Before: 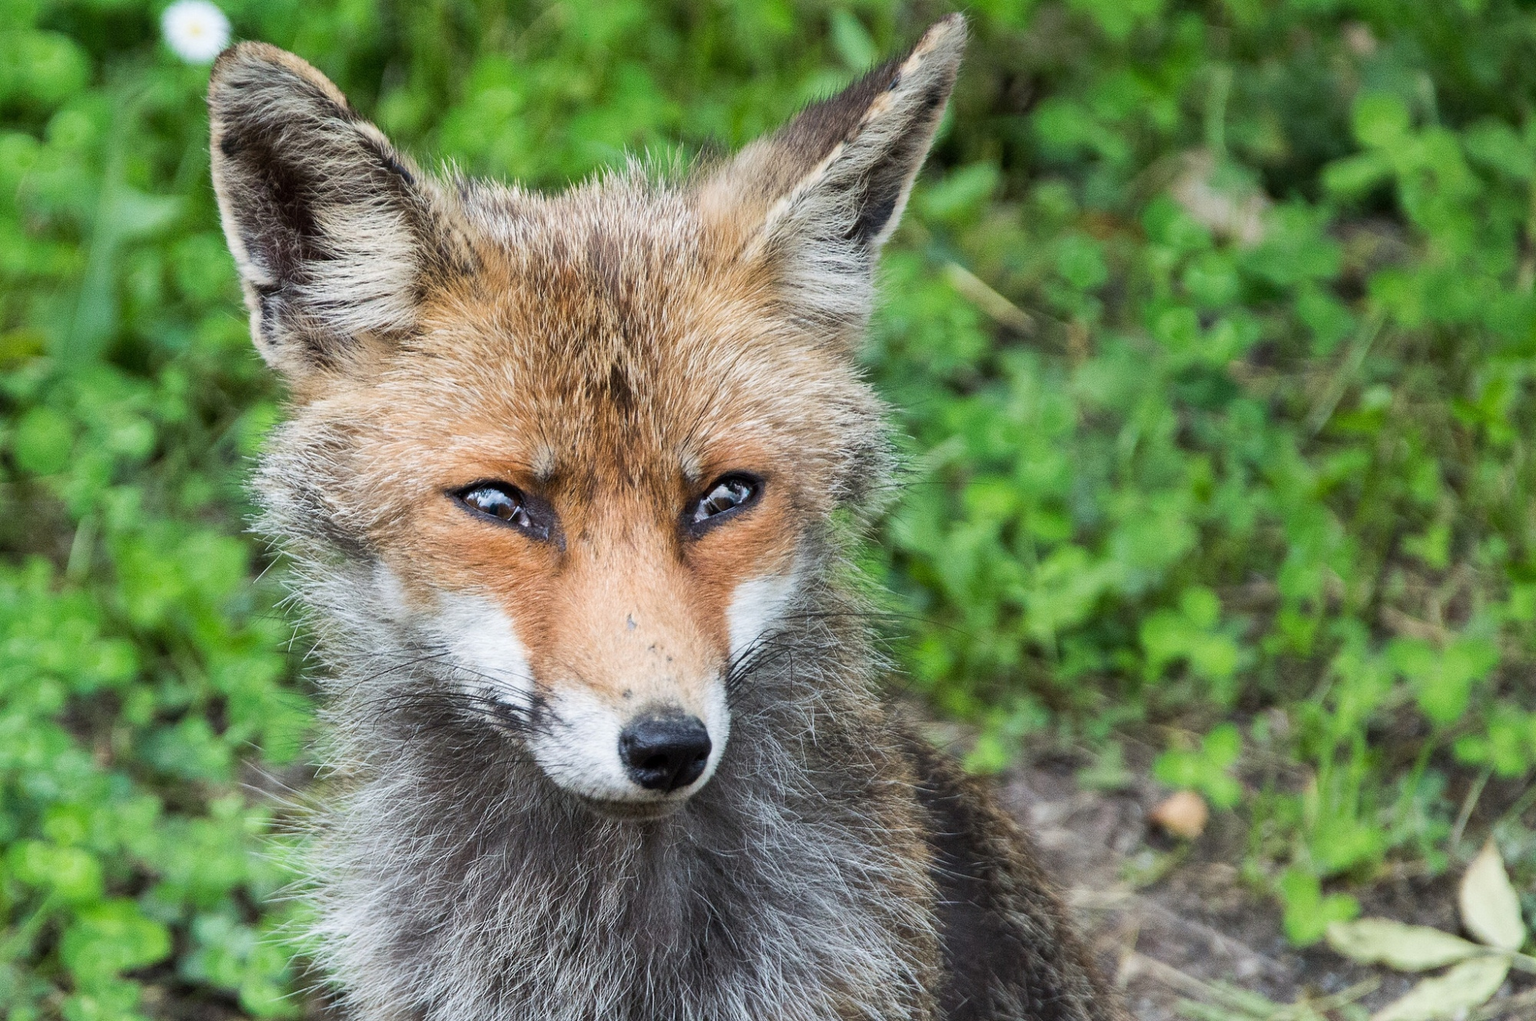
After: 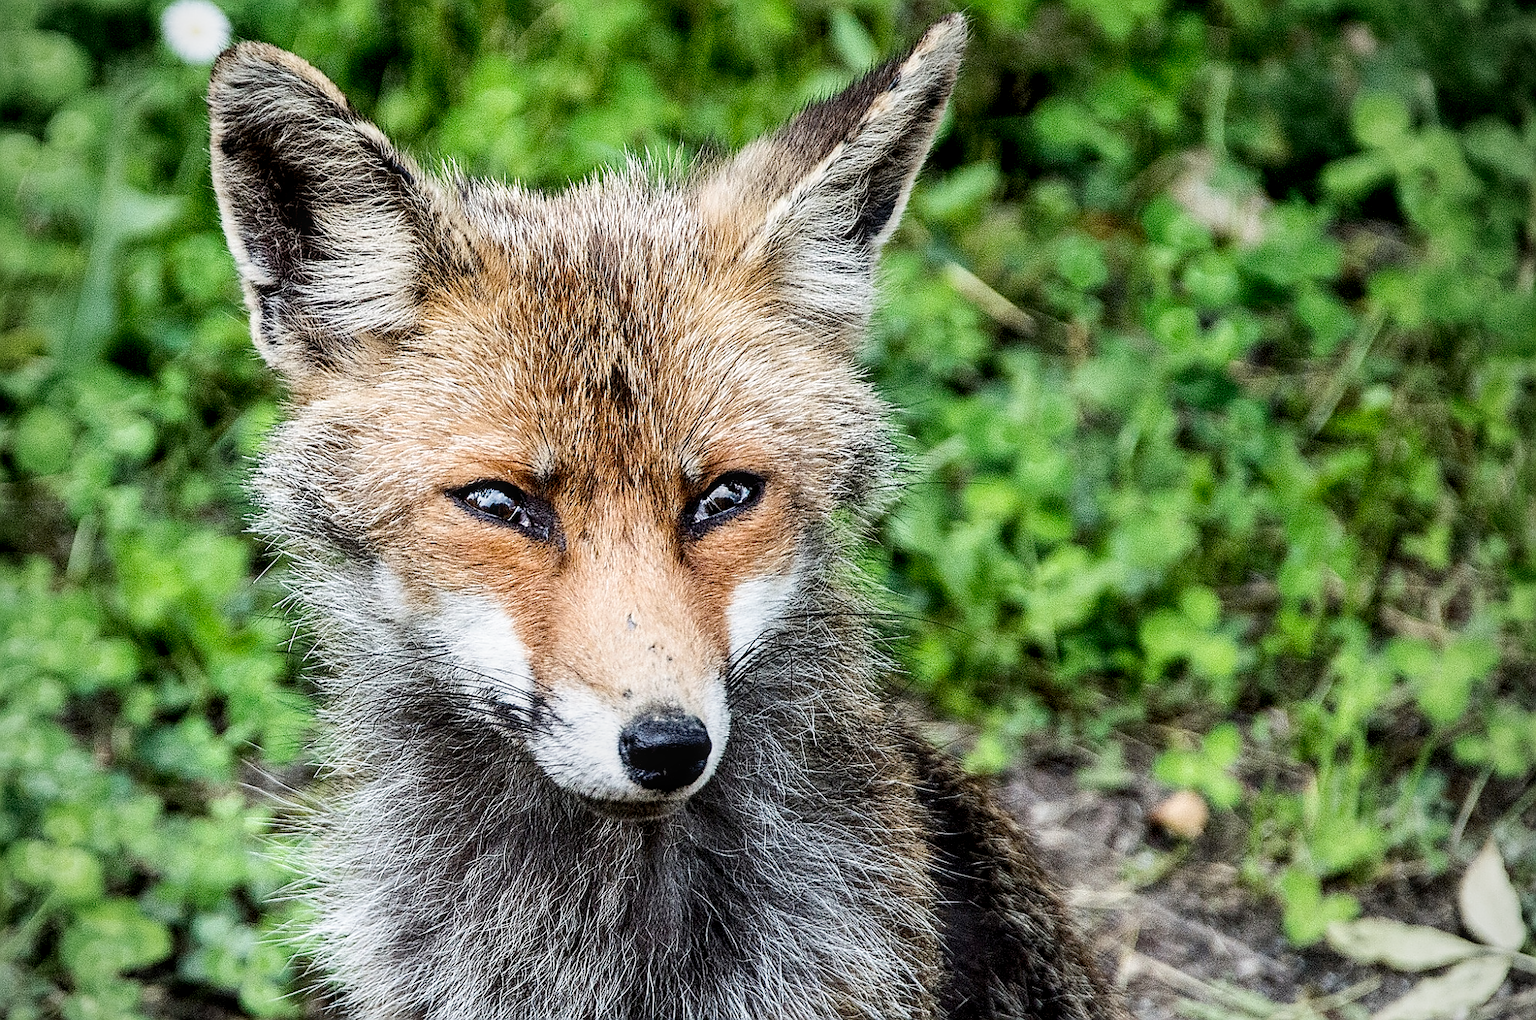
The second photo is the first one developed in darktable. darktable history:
local contrast: on, module defaults
vignetting: fall-off radius 60.65%
filmic rgb: black relative exposure -6.3 EV, white relative exposure 2.8 EV, threshold 3 EV, target black luminance 0%, hardness 4.6, latitude 67.35%, contrast 1.292, shadows ↔ highlights balance -3.5%, preserve chrominance no, color science v4 (2020), contrast in shadows soft, enable highlight reconstruction true
contrast brightness saturation: contrast 0.11, saturation -0.17
sharpen: radius 1.4, amount 1.25, threshold 0.7
